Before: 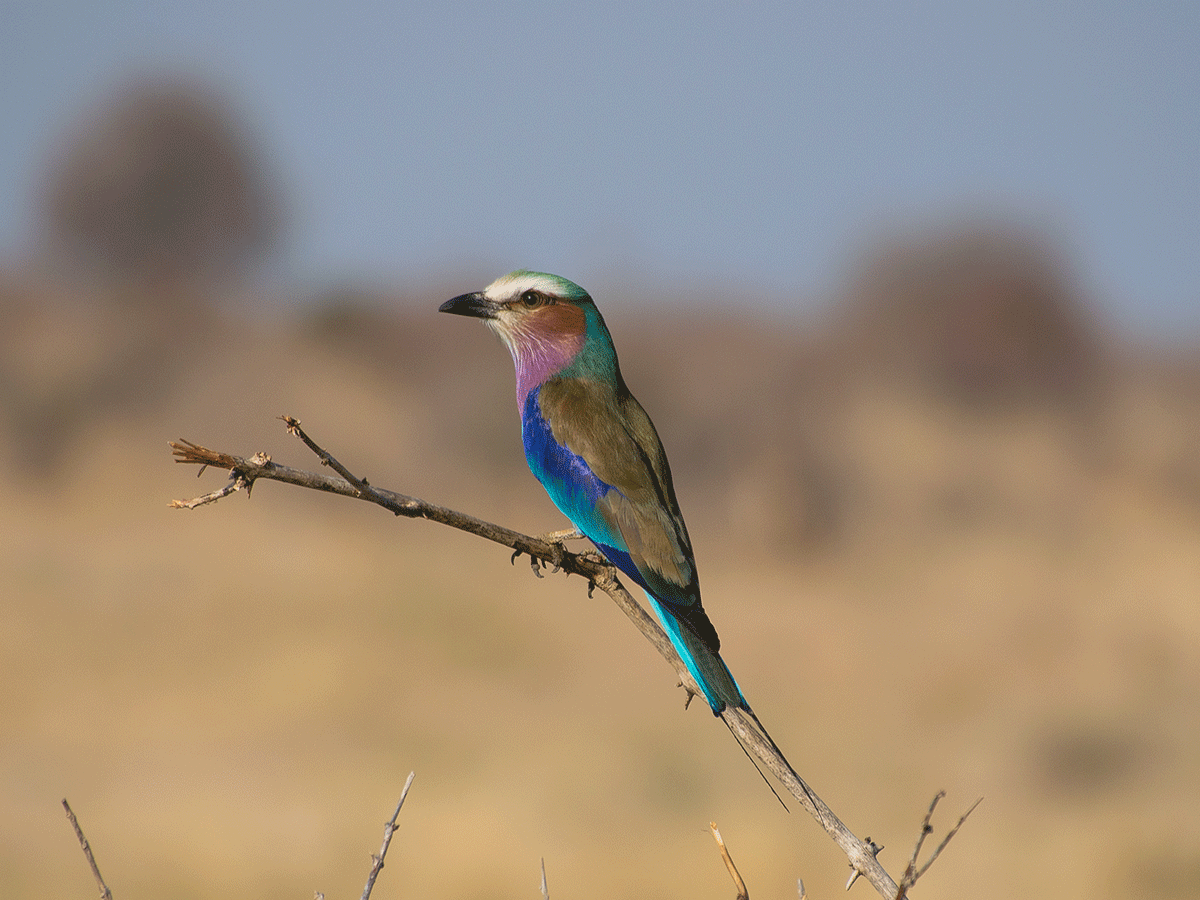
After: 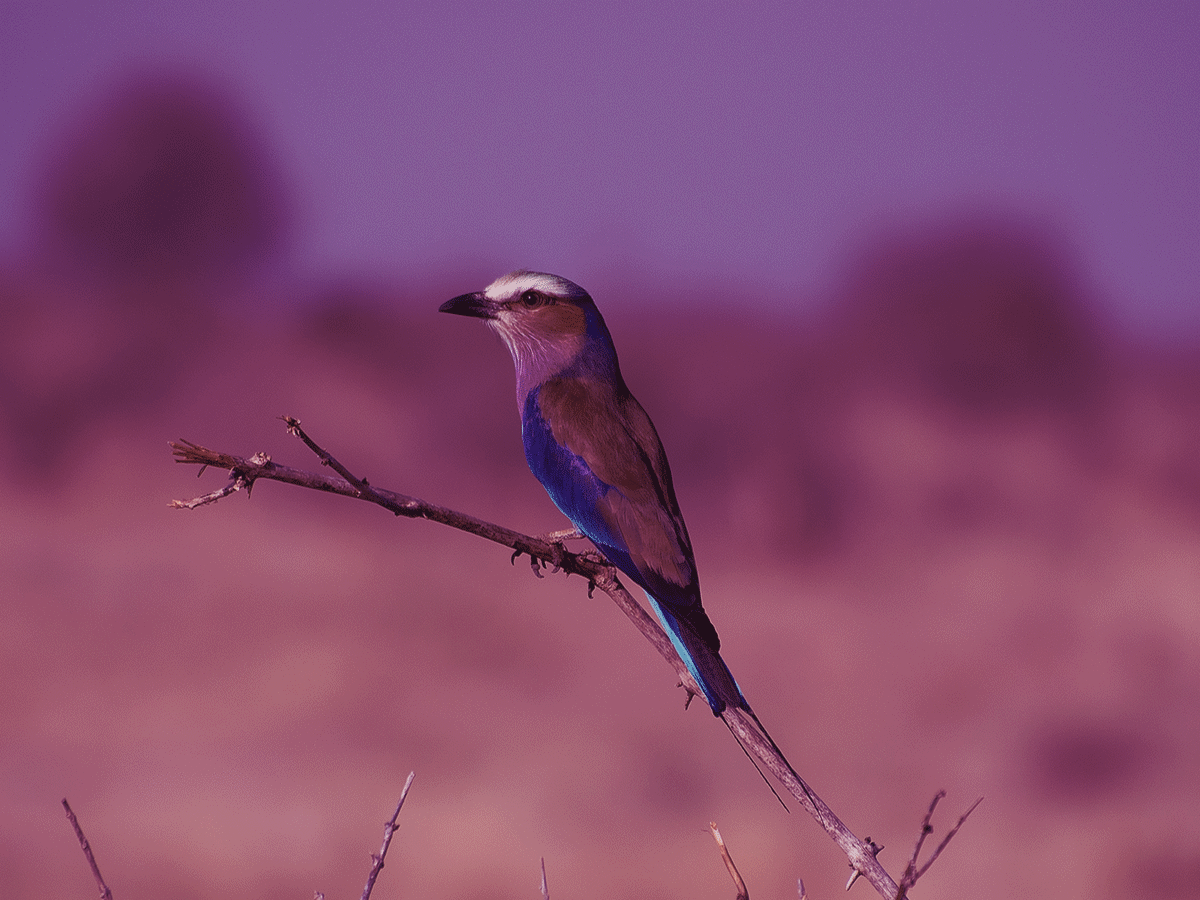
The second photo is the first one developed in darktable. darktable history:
color balance: mode lift, gamma, gain (sRGB), lift [1, 1, 0.101, 1]
contrast brightness saturation: contrast -0.05, saturation -0.41
